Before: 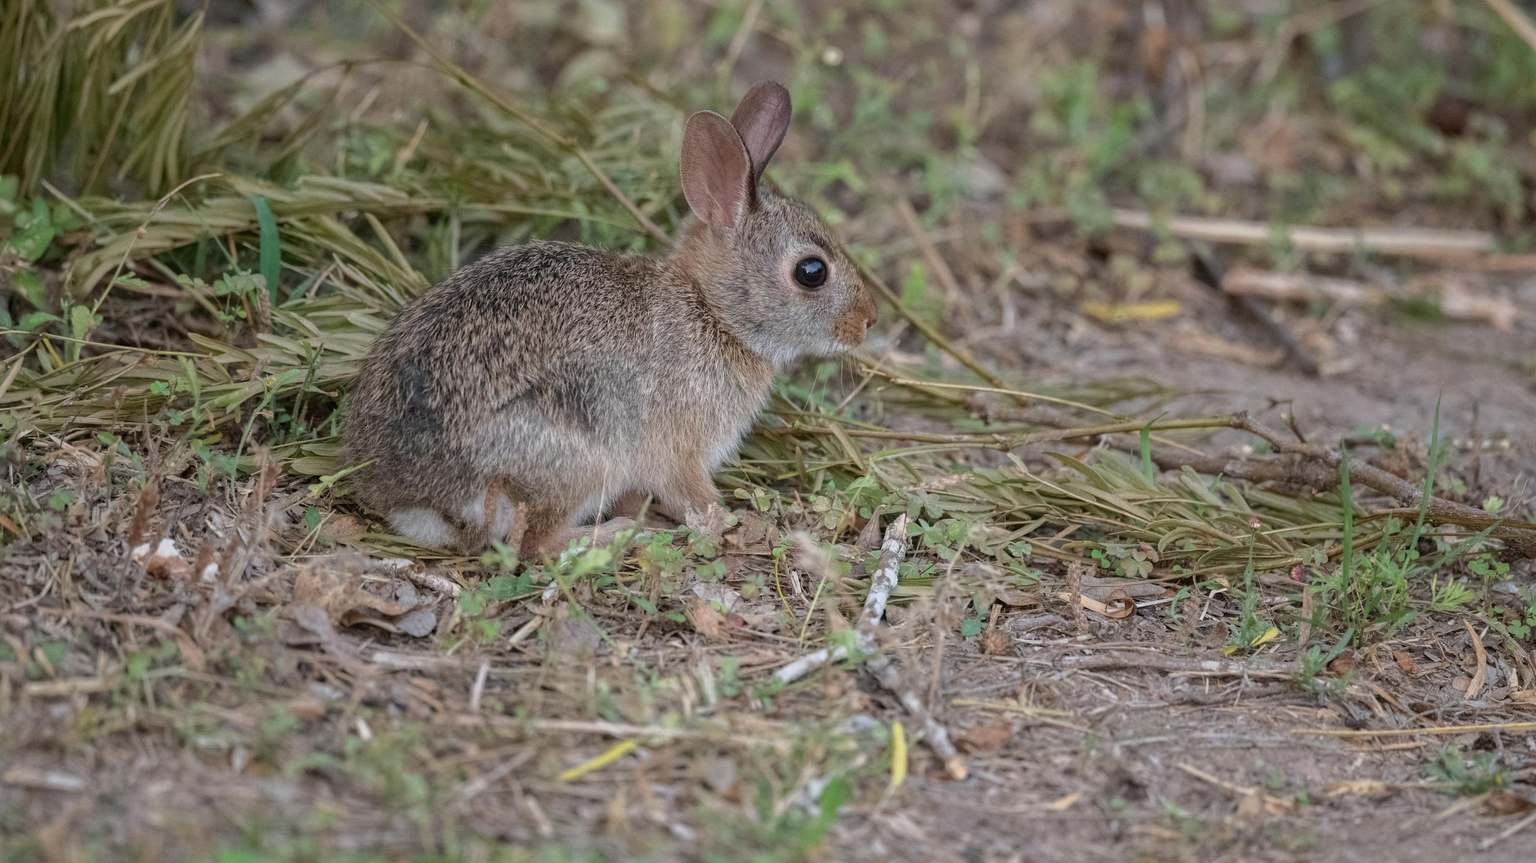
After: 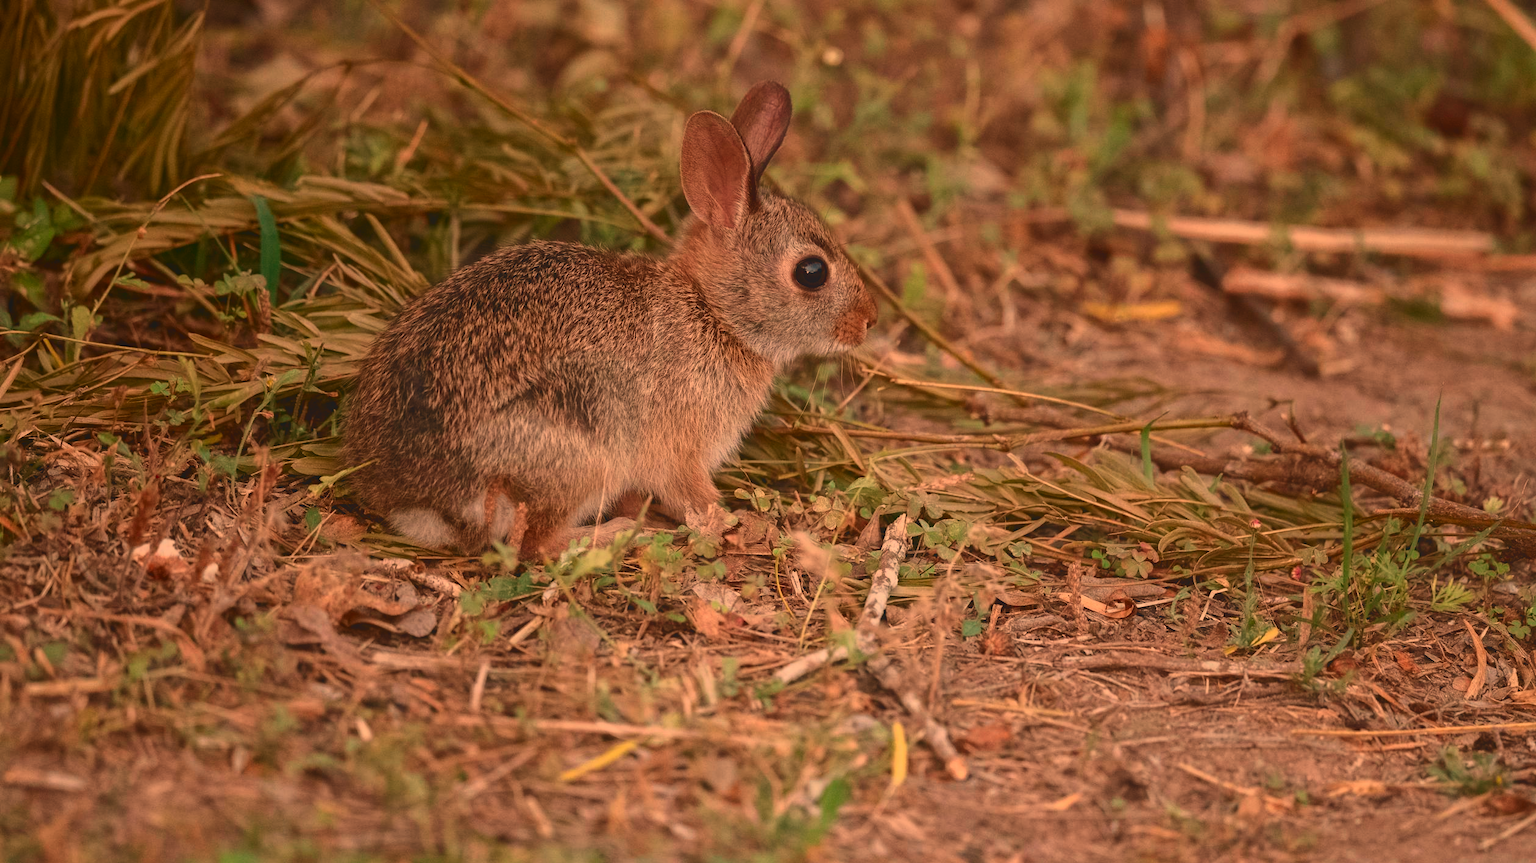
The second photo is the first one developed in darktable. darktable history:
white balance: red 1.467, blue 0.684
color correction: highlights a* -10.69, highlights b* -19.19
local contrast: detail 69%
contrast brightness saturation: contrast 0.19, brightness -0.24, saturation 0.11
